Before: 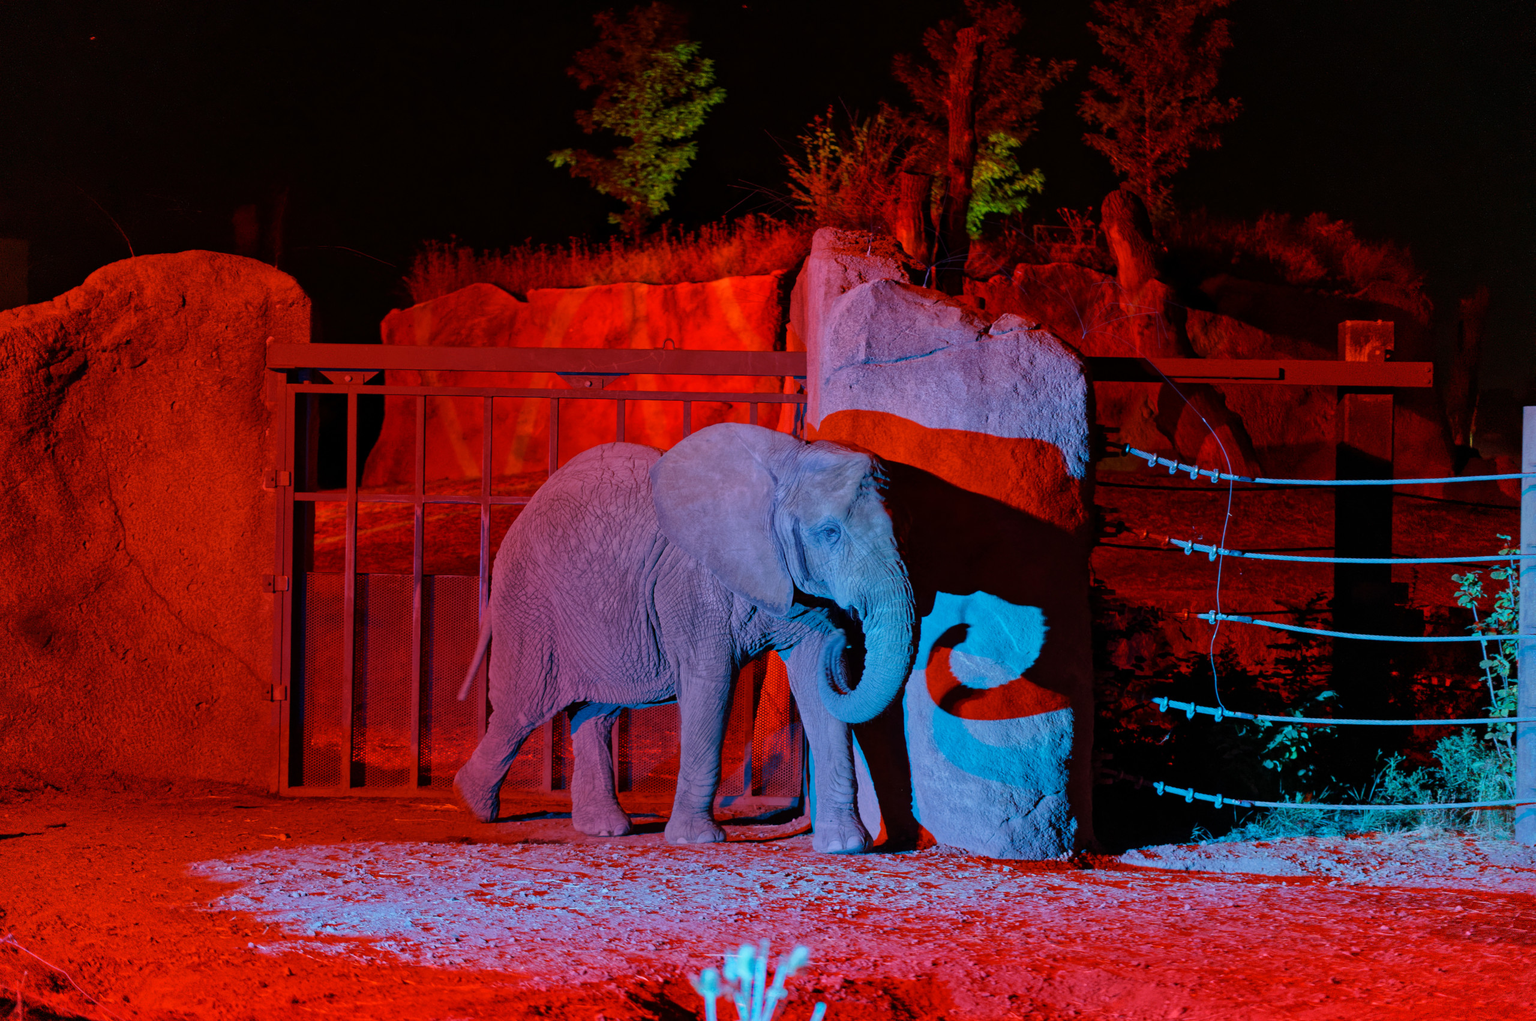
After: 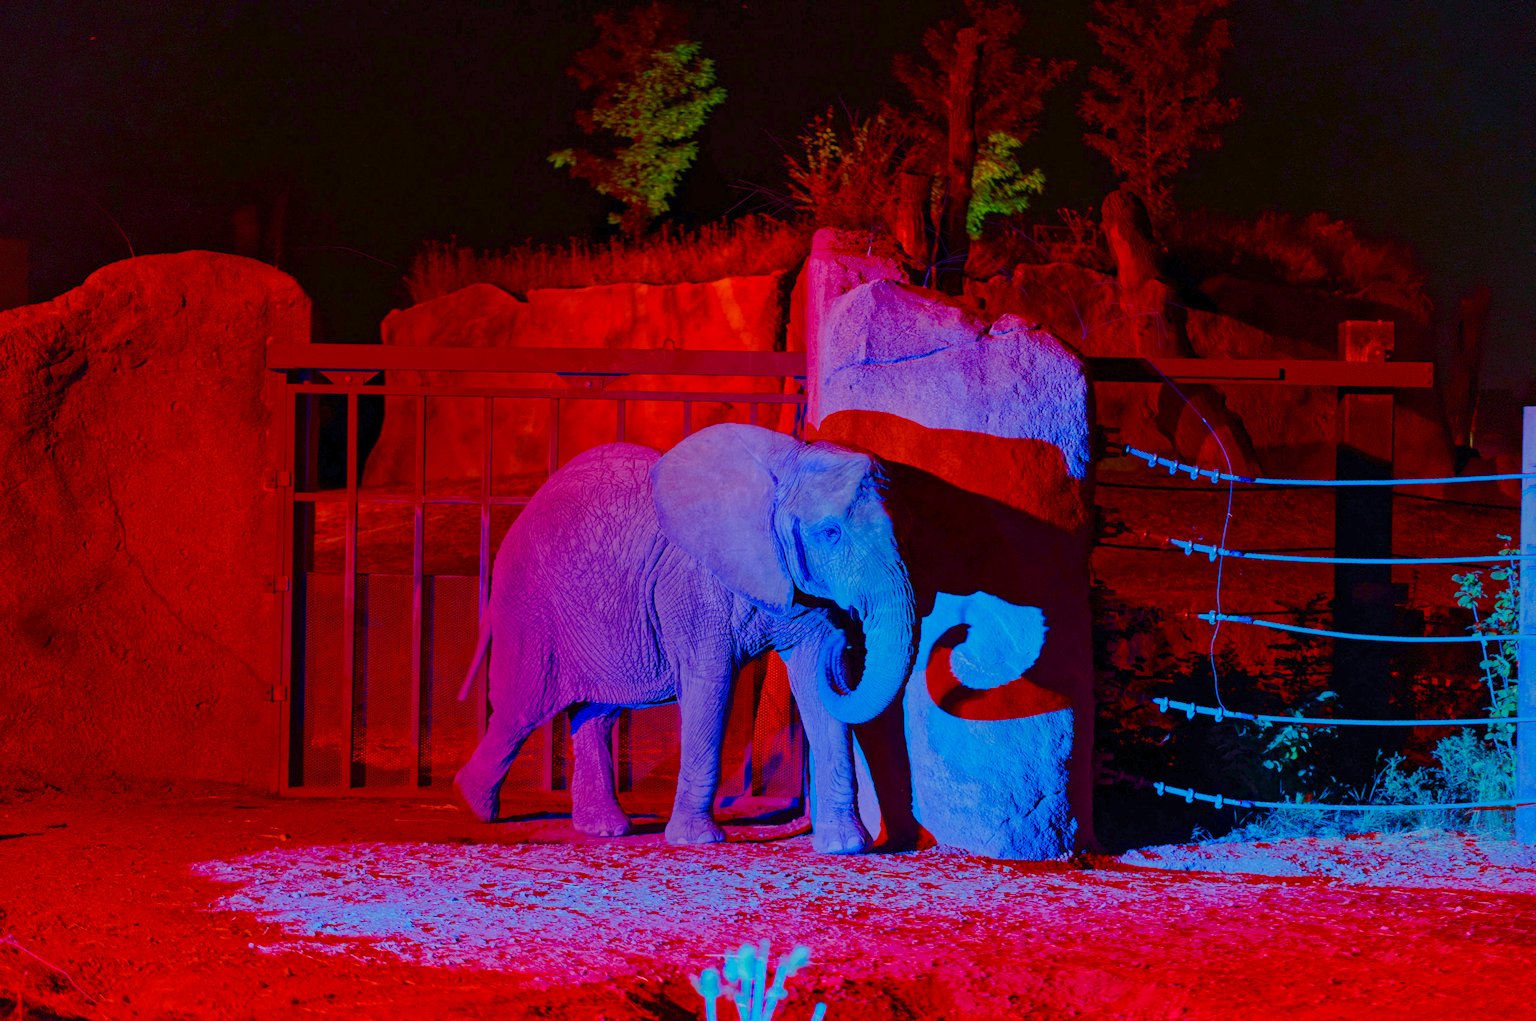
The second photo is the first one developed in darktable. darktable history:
color balance rgb: shadows lift › luminance -28.883%, shadows lift › chroma 14.942%, shadows lift › hue 272.34°, linear chroma grading › global chroma 14.76%, perceptual saturation grading › global saturation 35.141%, perceptual saturation grading › highlights -29.948%, perceptual saturation grading › shadows 34.677%, contrast -29.862%
